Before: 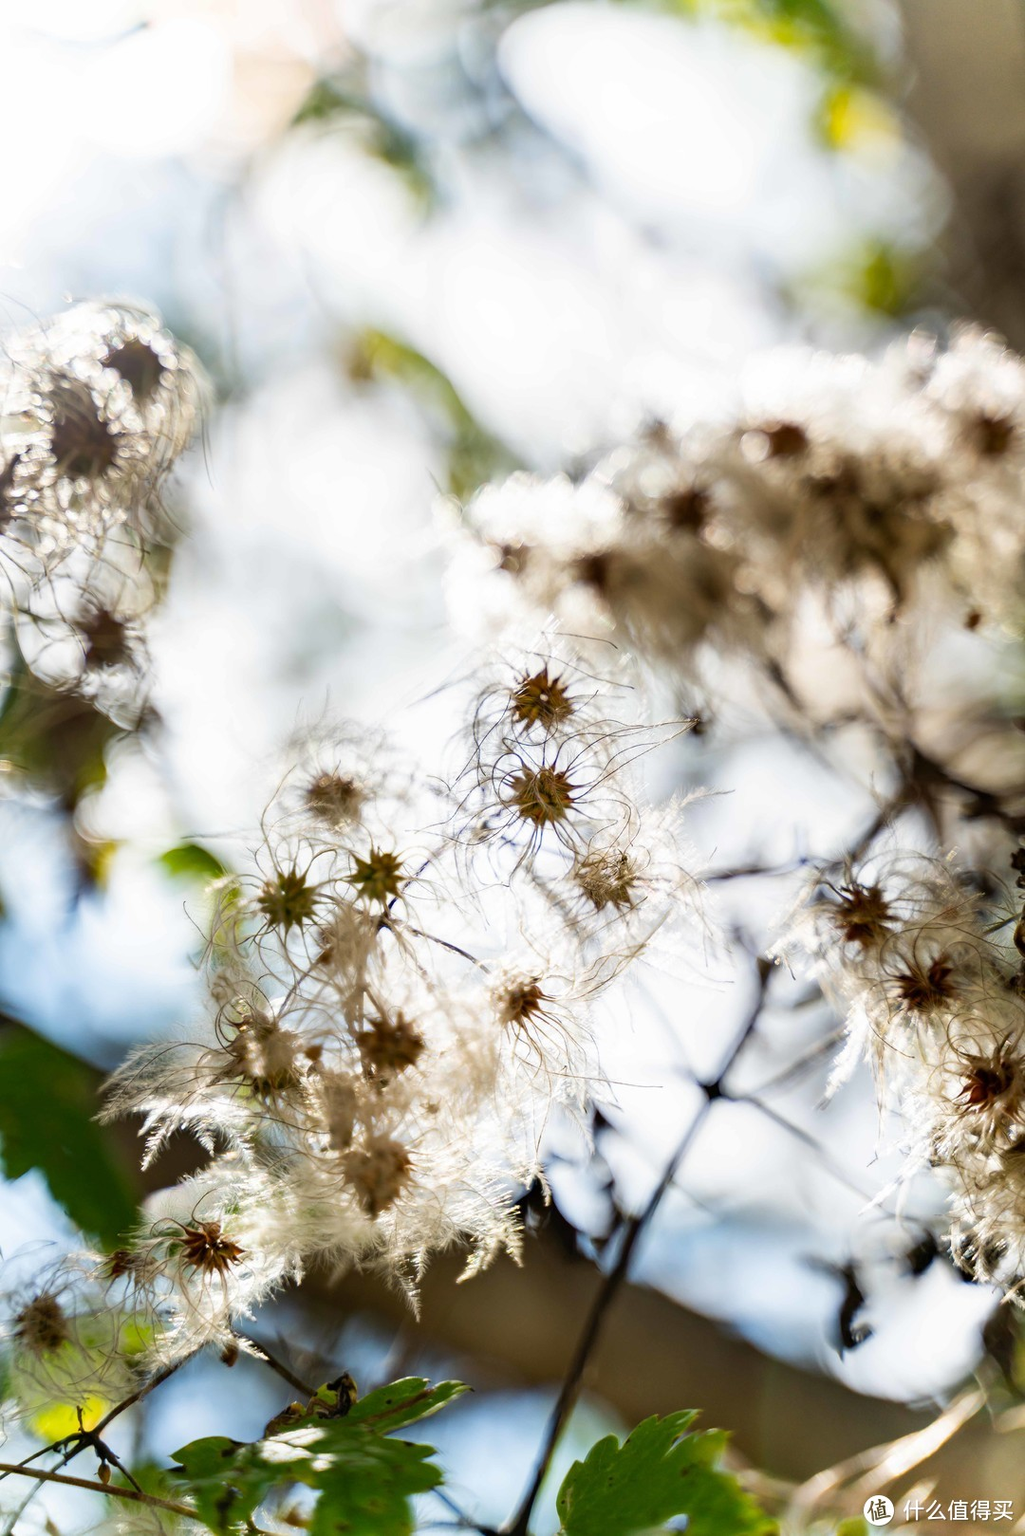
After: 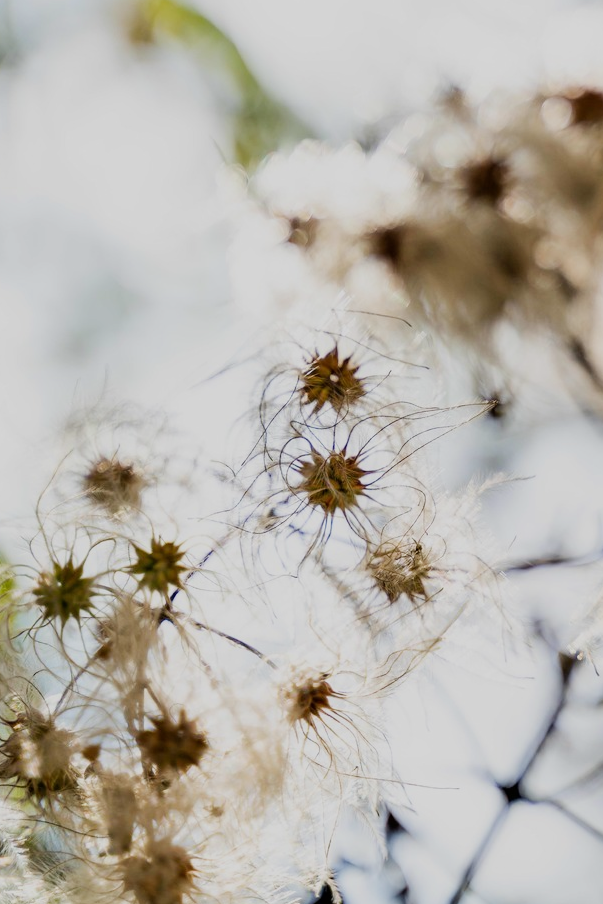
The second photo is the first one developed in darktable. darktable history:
crop and rotate: left 22.13%, top 22.054%, right 22.026%, bottom 22.102%
filmic rgb: black relative exposure -16 EV, white relative exposure 4.97 EV, hardness 6.25
